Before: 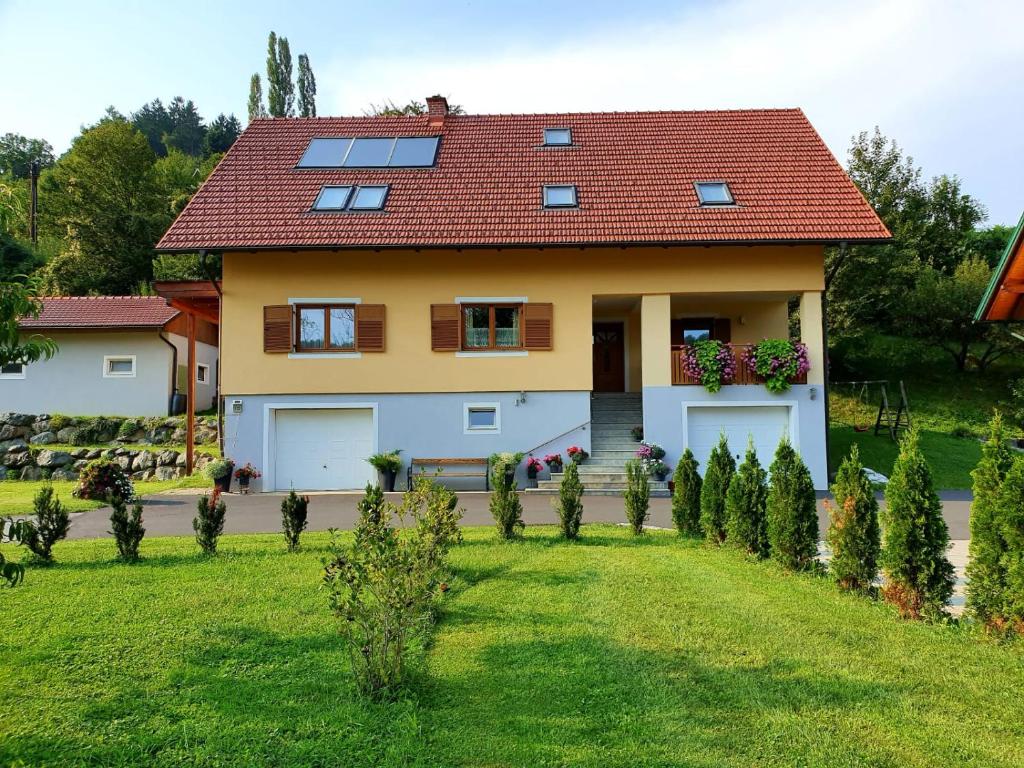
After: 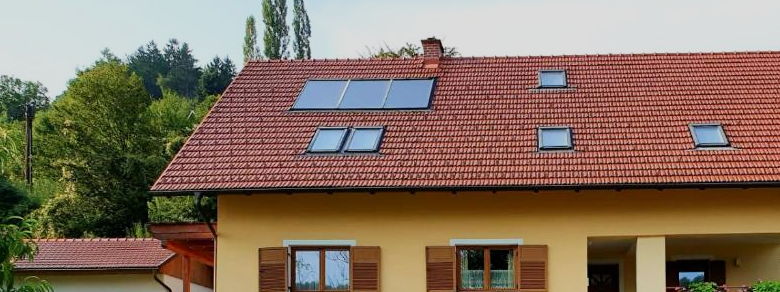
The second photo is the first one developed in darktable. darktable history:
crop: left 0.579%, top 7.627%, right 23.167%, bottom 54.275%
contrast brightness saturation: contrast 0.15, brightness 0.05
filmic rgb: black relative exposure -13 EV, threshold 3 EV, target white luminance 85%, hardness 6.3, latitude 42.11%, contrast 0.858, shadows ↔ highlights balance 8.63%, color science v4 (2020), enable highlight reconstruction true
